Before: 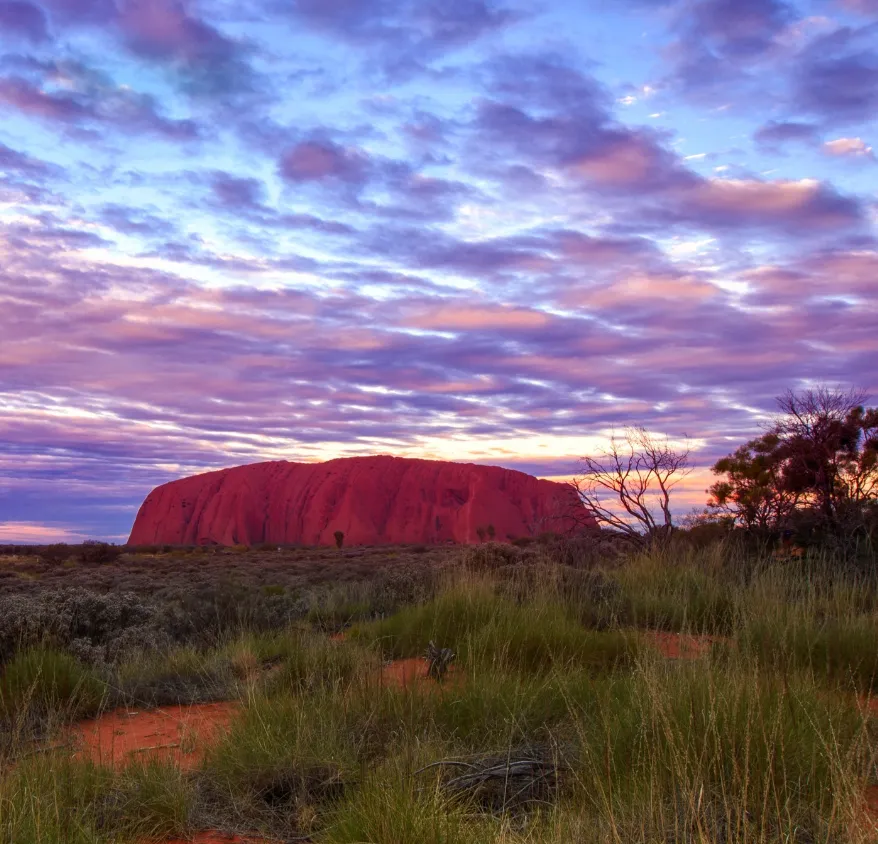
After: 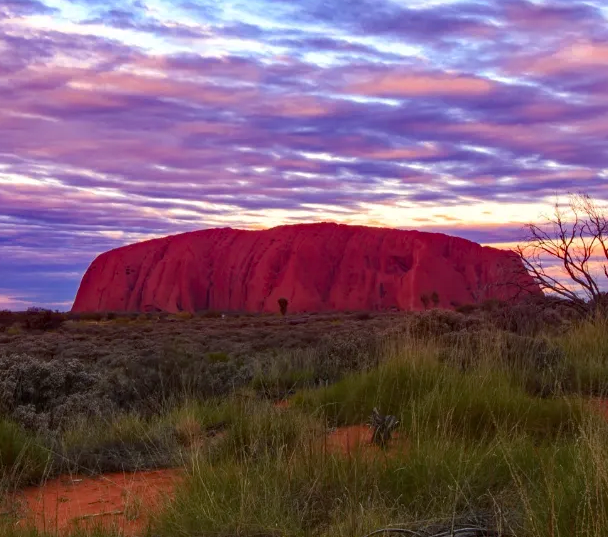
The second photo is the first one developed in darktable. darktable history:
crop: left 6.488%, top 27.668%, right 24.183%, bottom 8.656%
haze removal: strength 0.29, distance 0.25, compatibility mode true, adaptive false
